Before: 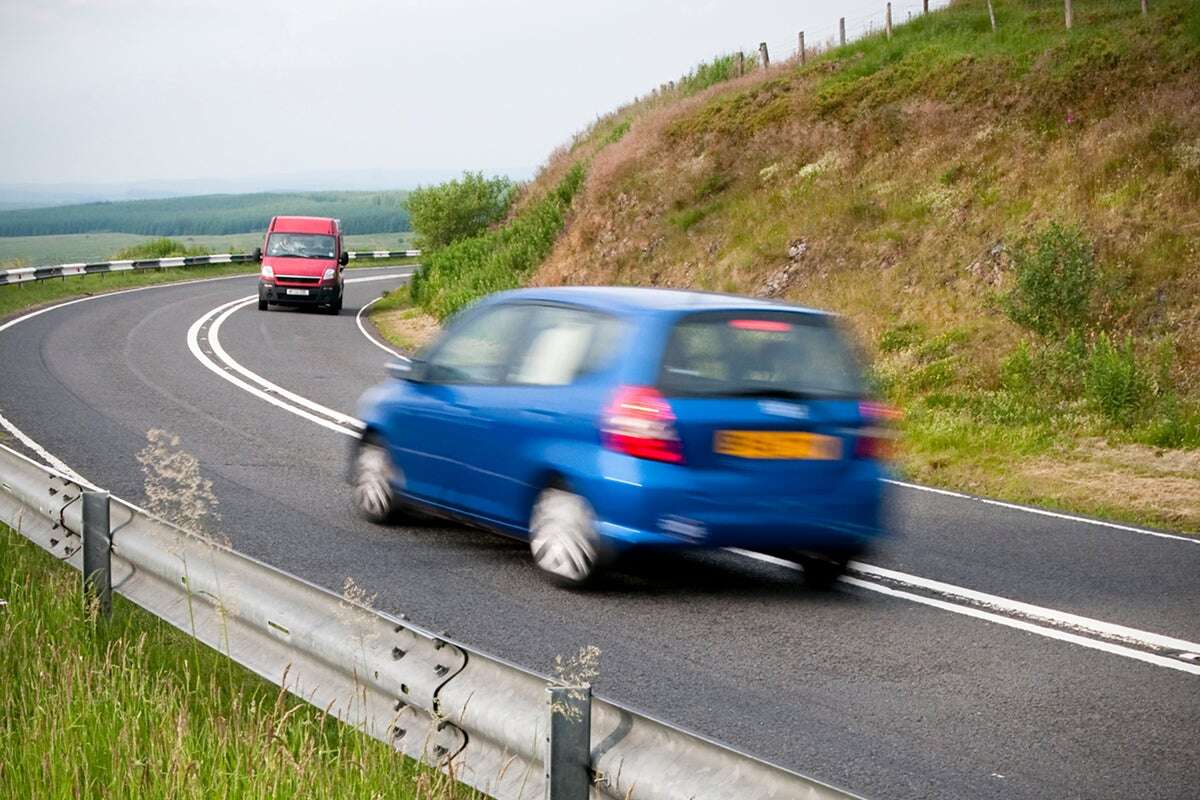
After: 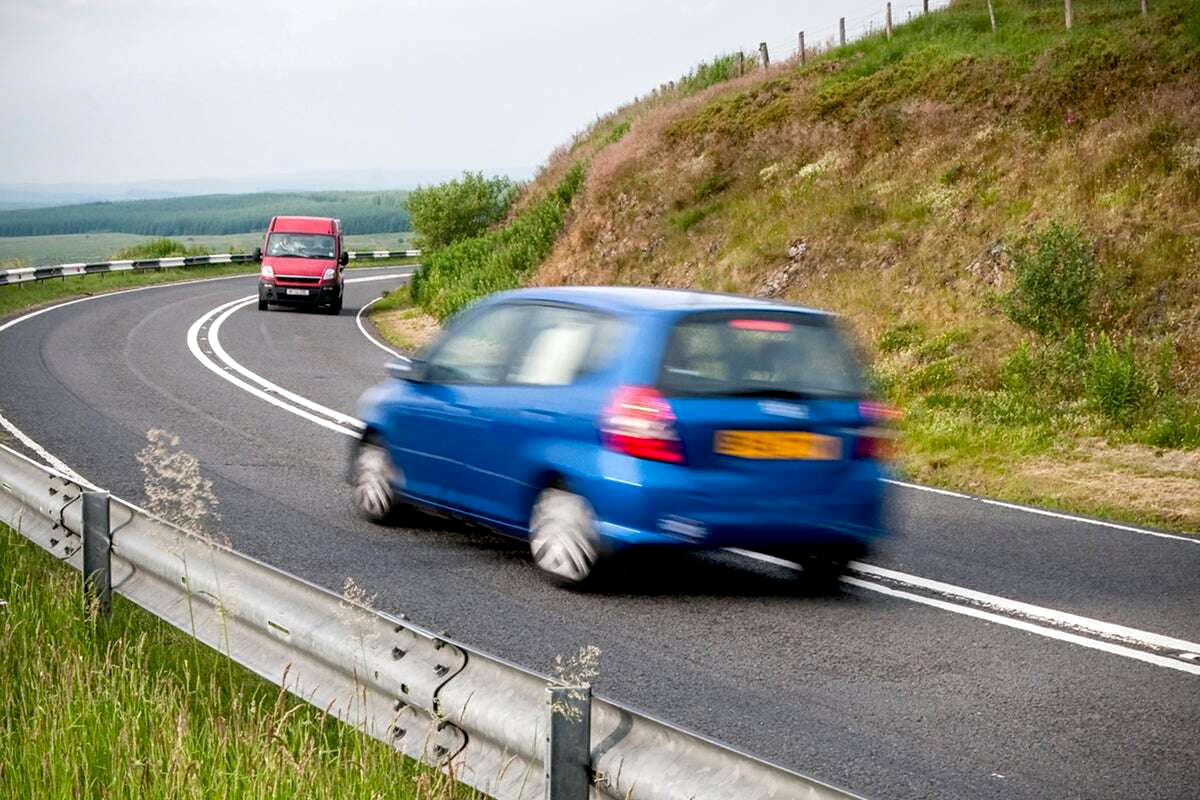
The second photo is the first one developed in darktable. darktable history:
local contrast: on, module defaults
exposure: black level correction 0.005, exposure 0.006 EV, compensate highlight preservation false
